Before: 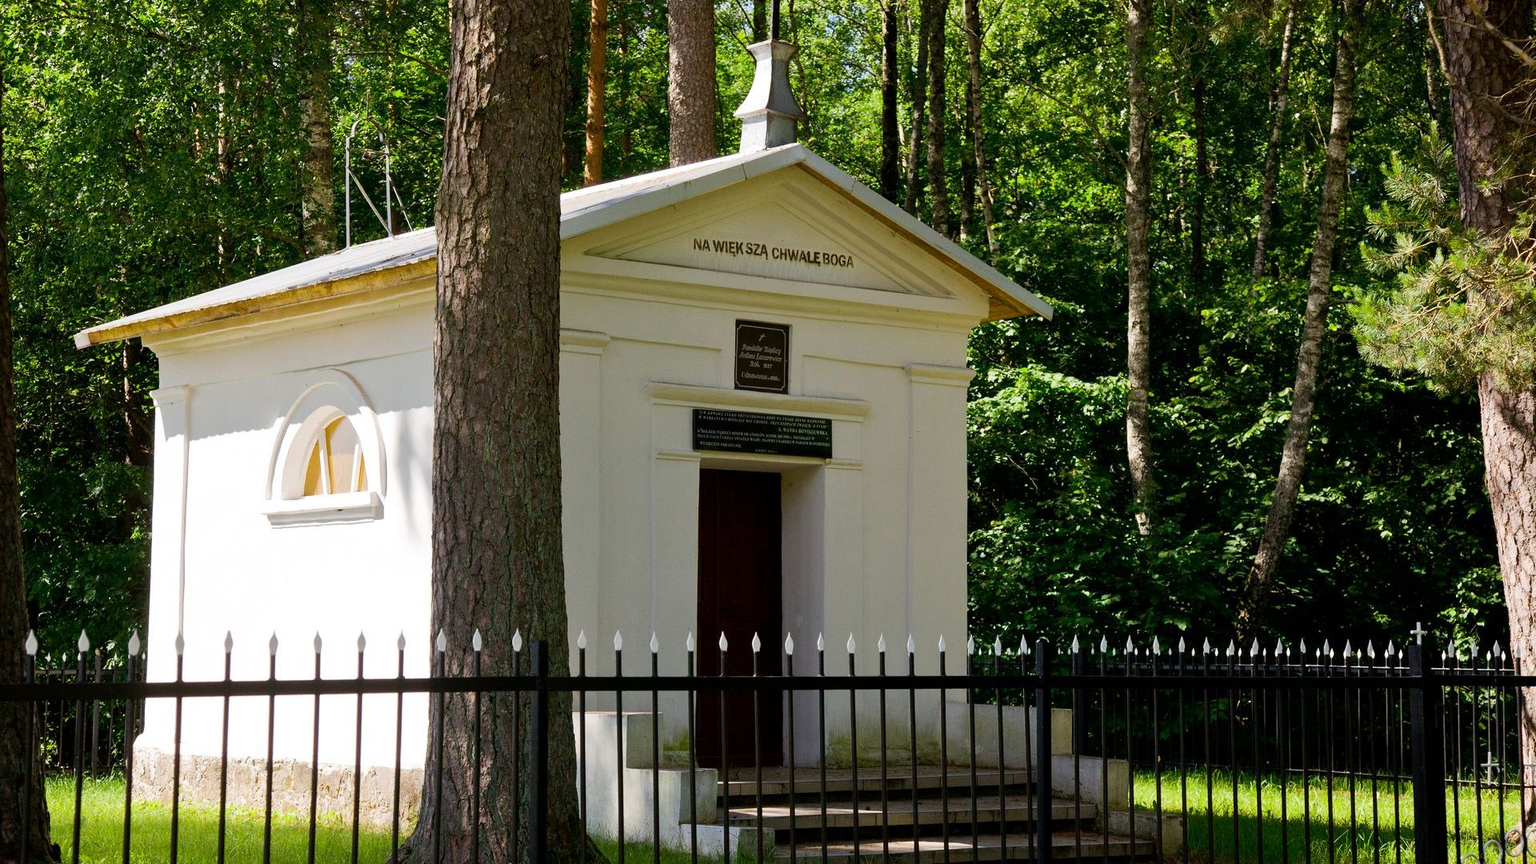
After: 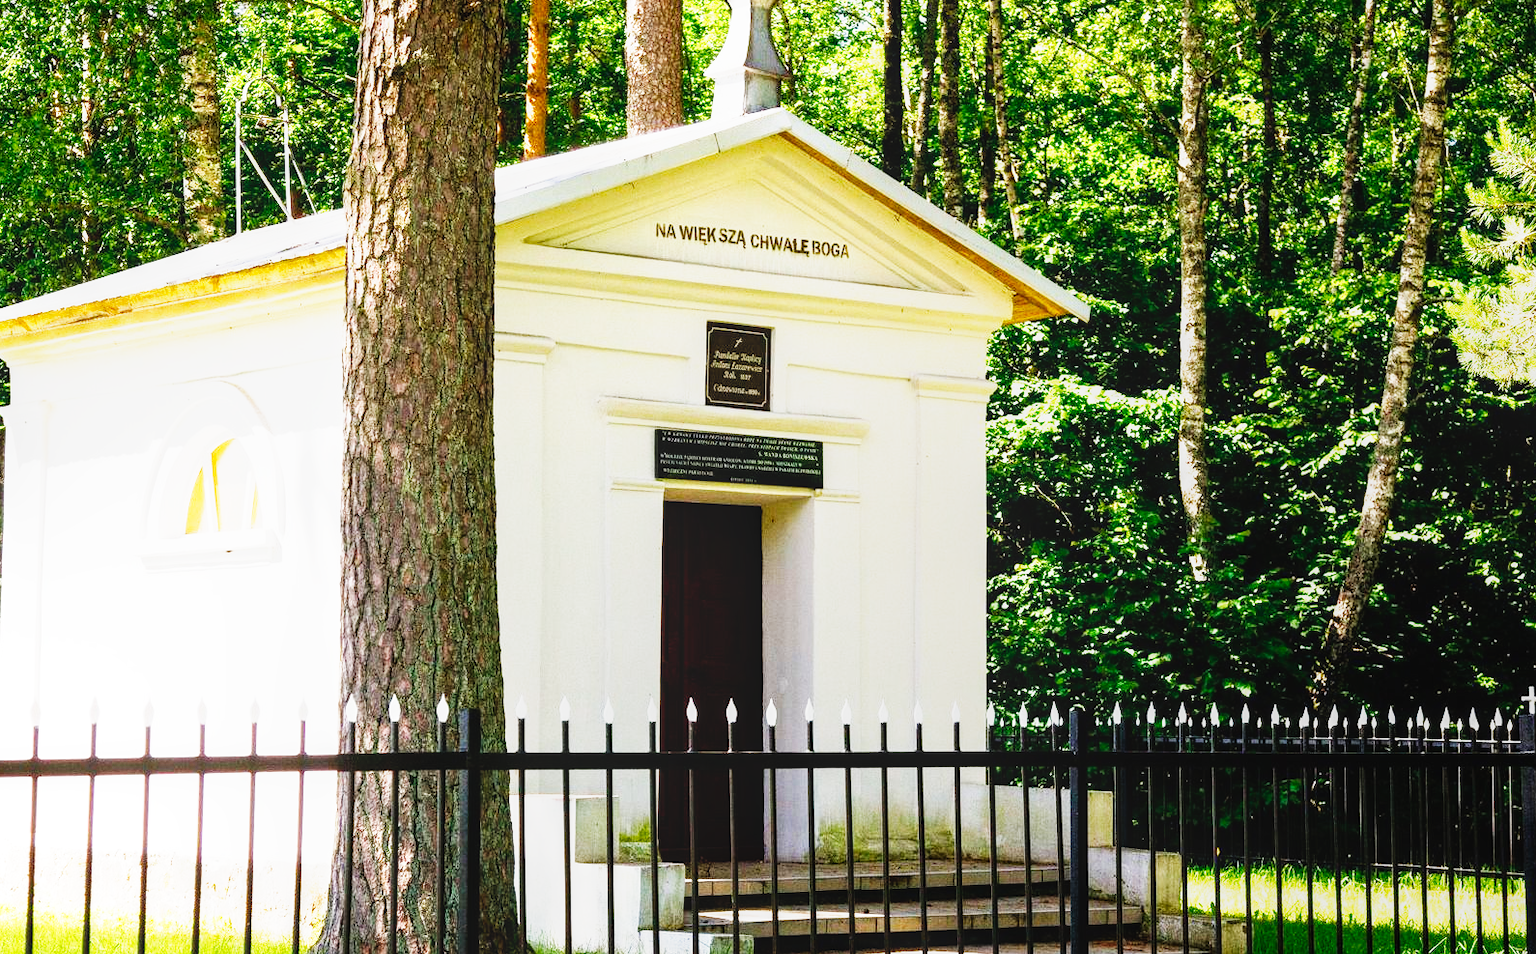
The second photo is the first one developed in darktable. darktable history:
exposure: black level correction 0, exposure 1 EV, compensate exposure bias true, compensate highlight preservation false
base curve: curves: ch0 [(0, 0) (0.007, 0.004) (0.027, 0.03) (0.046, 0.07) (0.207, 0.54) (0.442, 0.872) (0.673, 0.972) (1, 1)], preserve colors none
local contrast: detail 110%
crop: left 9.807%, top 6.259%, right 7.334%, bottom 2.177%
